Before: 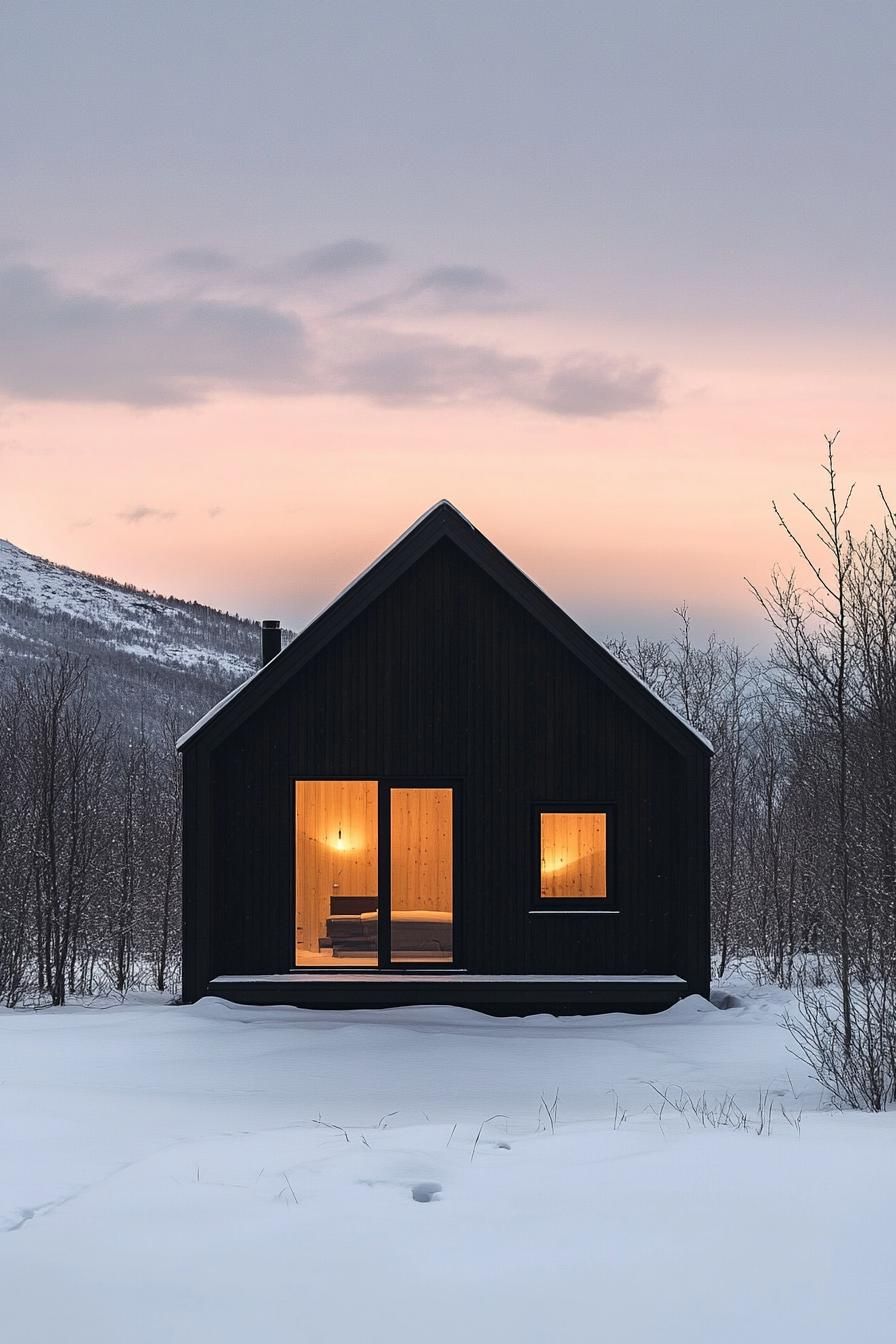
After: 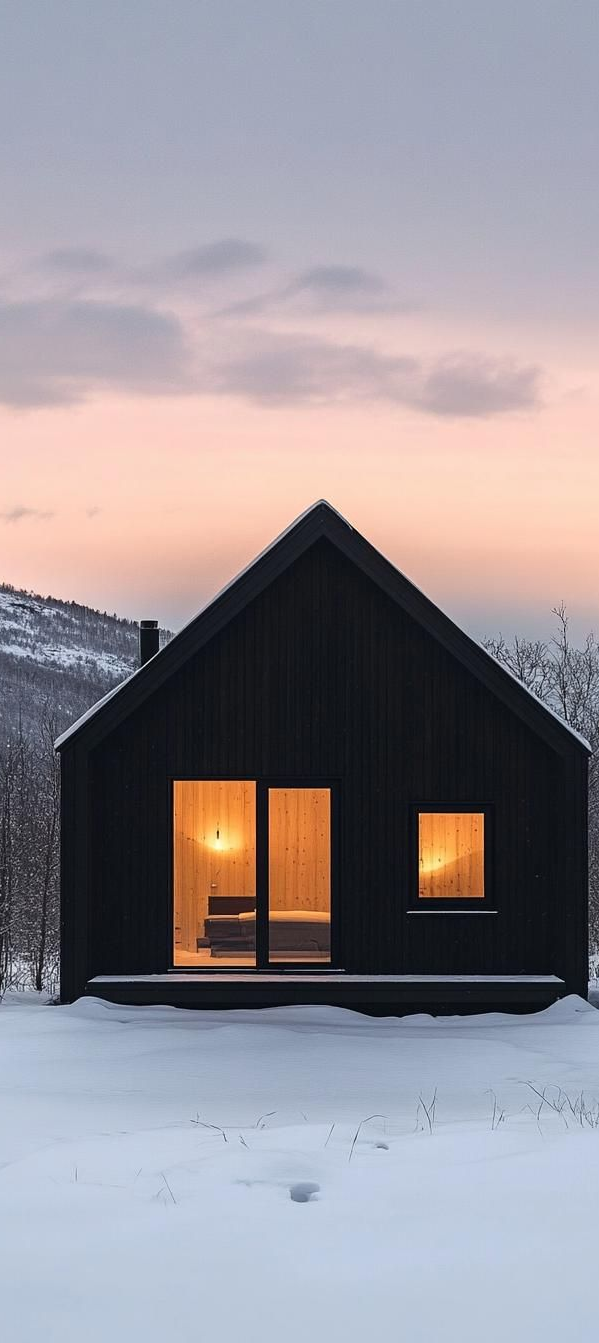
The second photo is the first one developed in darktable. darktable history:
crop and rotate: left 13.678%, right 19.429%
